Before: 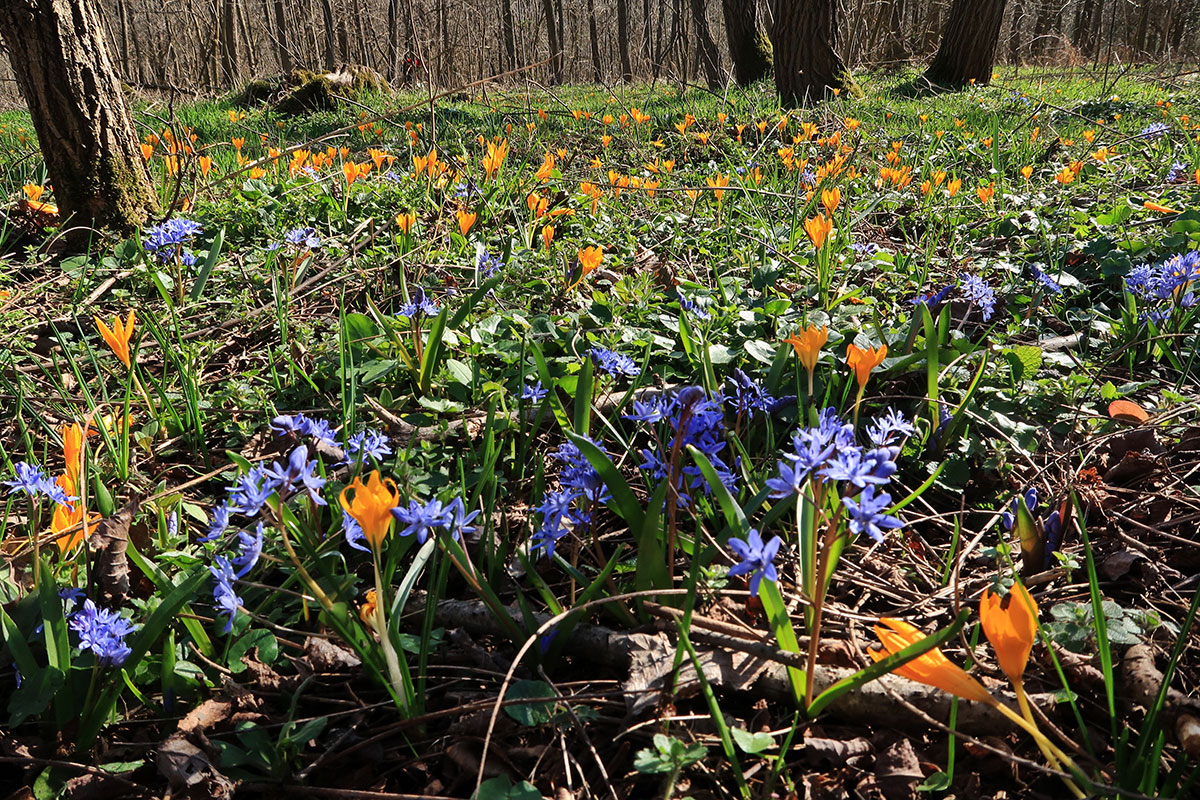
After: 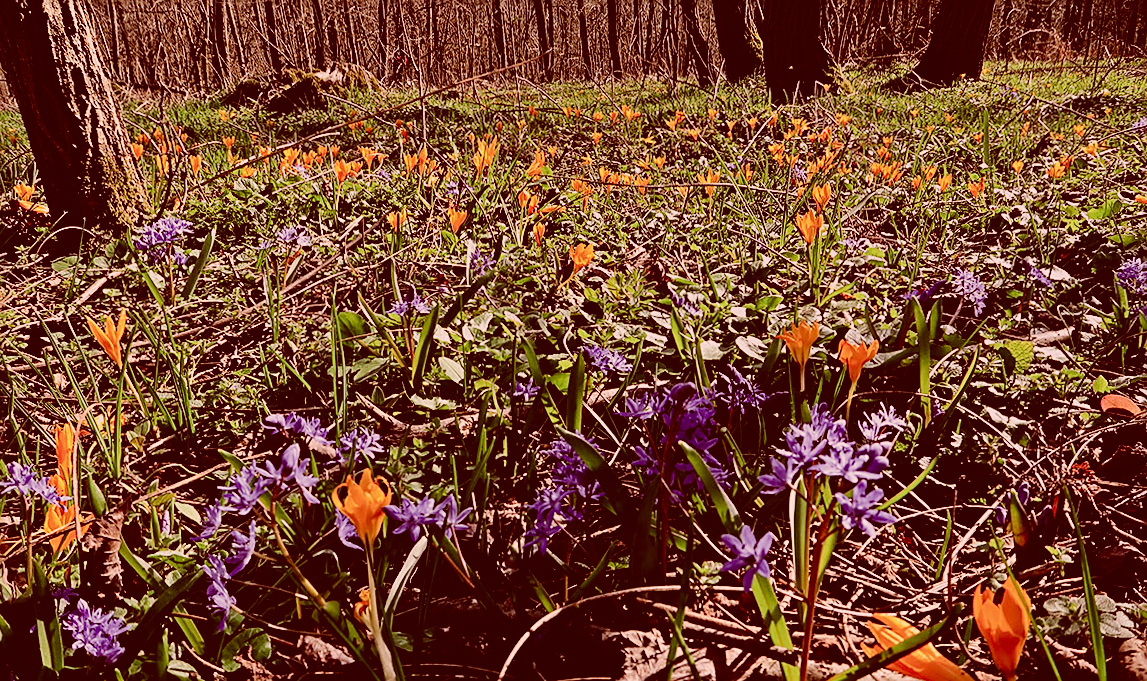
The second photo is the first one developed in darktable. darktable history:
color calibration: illuminant as shot in camera, x 0.358, y 0.373, temperature 4628.91 K
crop and rotate: angle 0.317°, left 0.303%, right 3.287%, bottom 14.062%
sharpen: amount 0.495
color correction: highlights a* 9.53, highlights b* 8.95, shadows a* 39.24, shadows b* 39.4, saturation 0.81
exposure: exposure 0.152 EV, compensate highlight preservation false
contrast brightness saturation: contrast 0.197, brightness -0.113, saturation 0.1
filmic rgb: black relative exposure -7.65 EV, white relative exposure 4.56 EV, hardness 3.61
